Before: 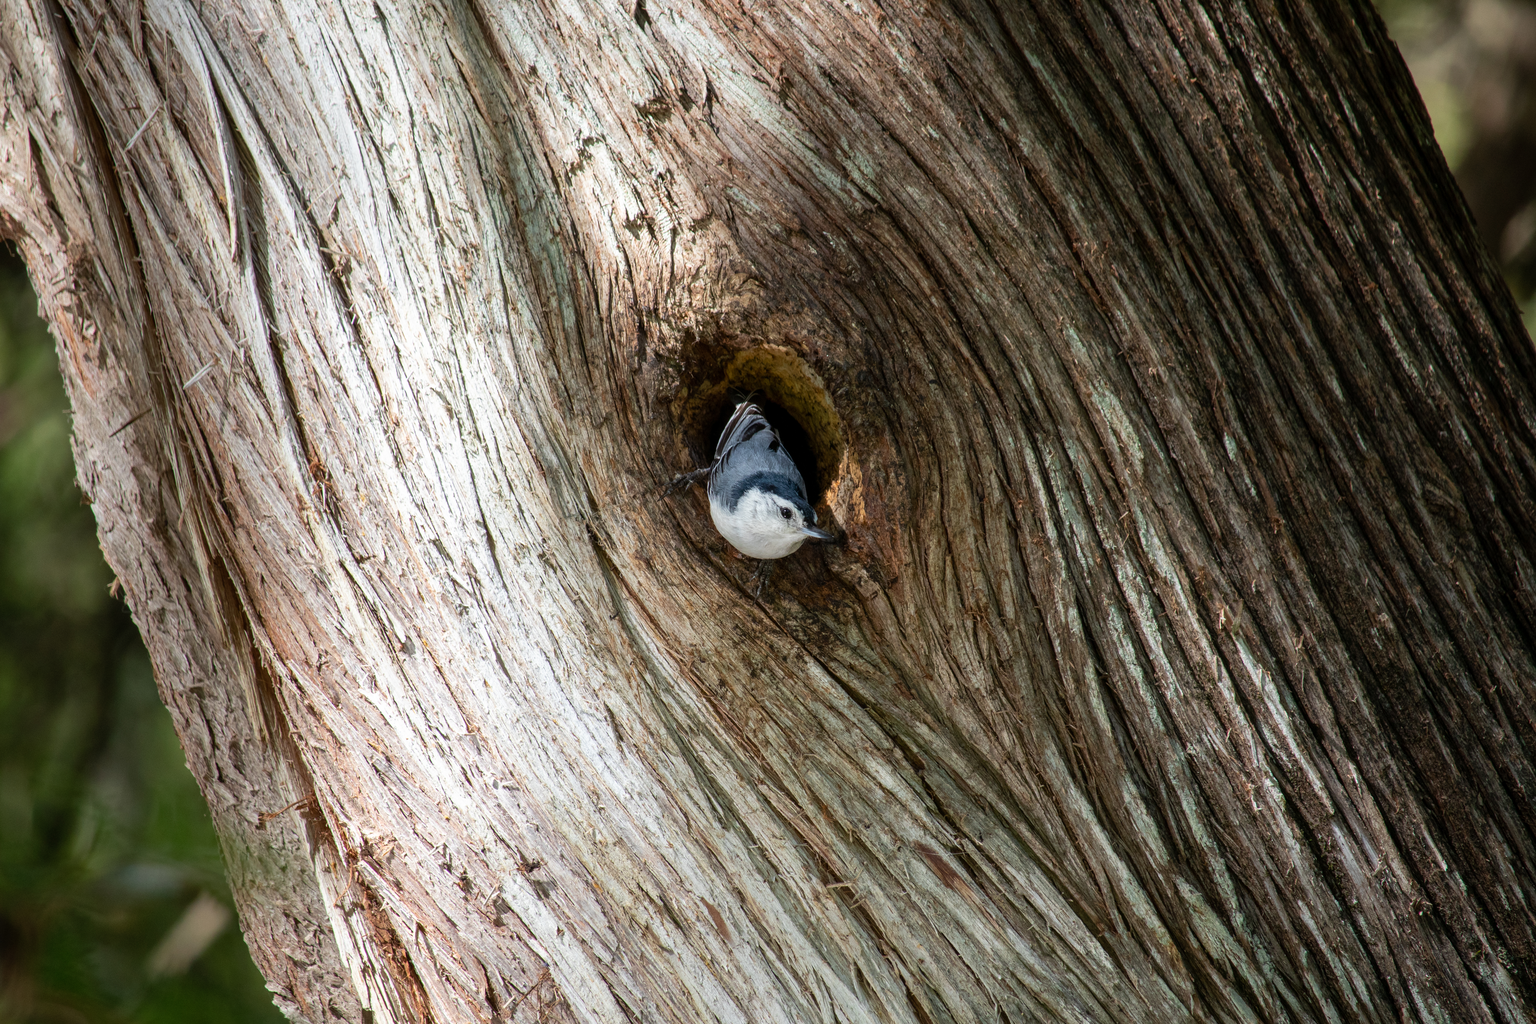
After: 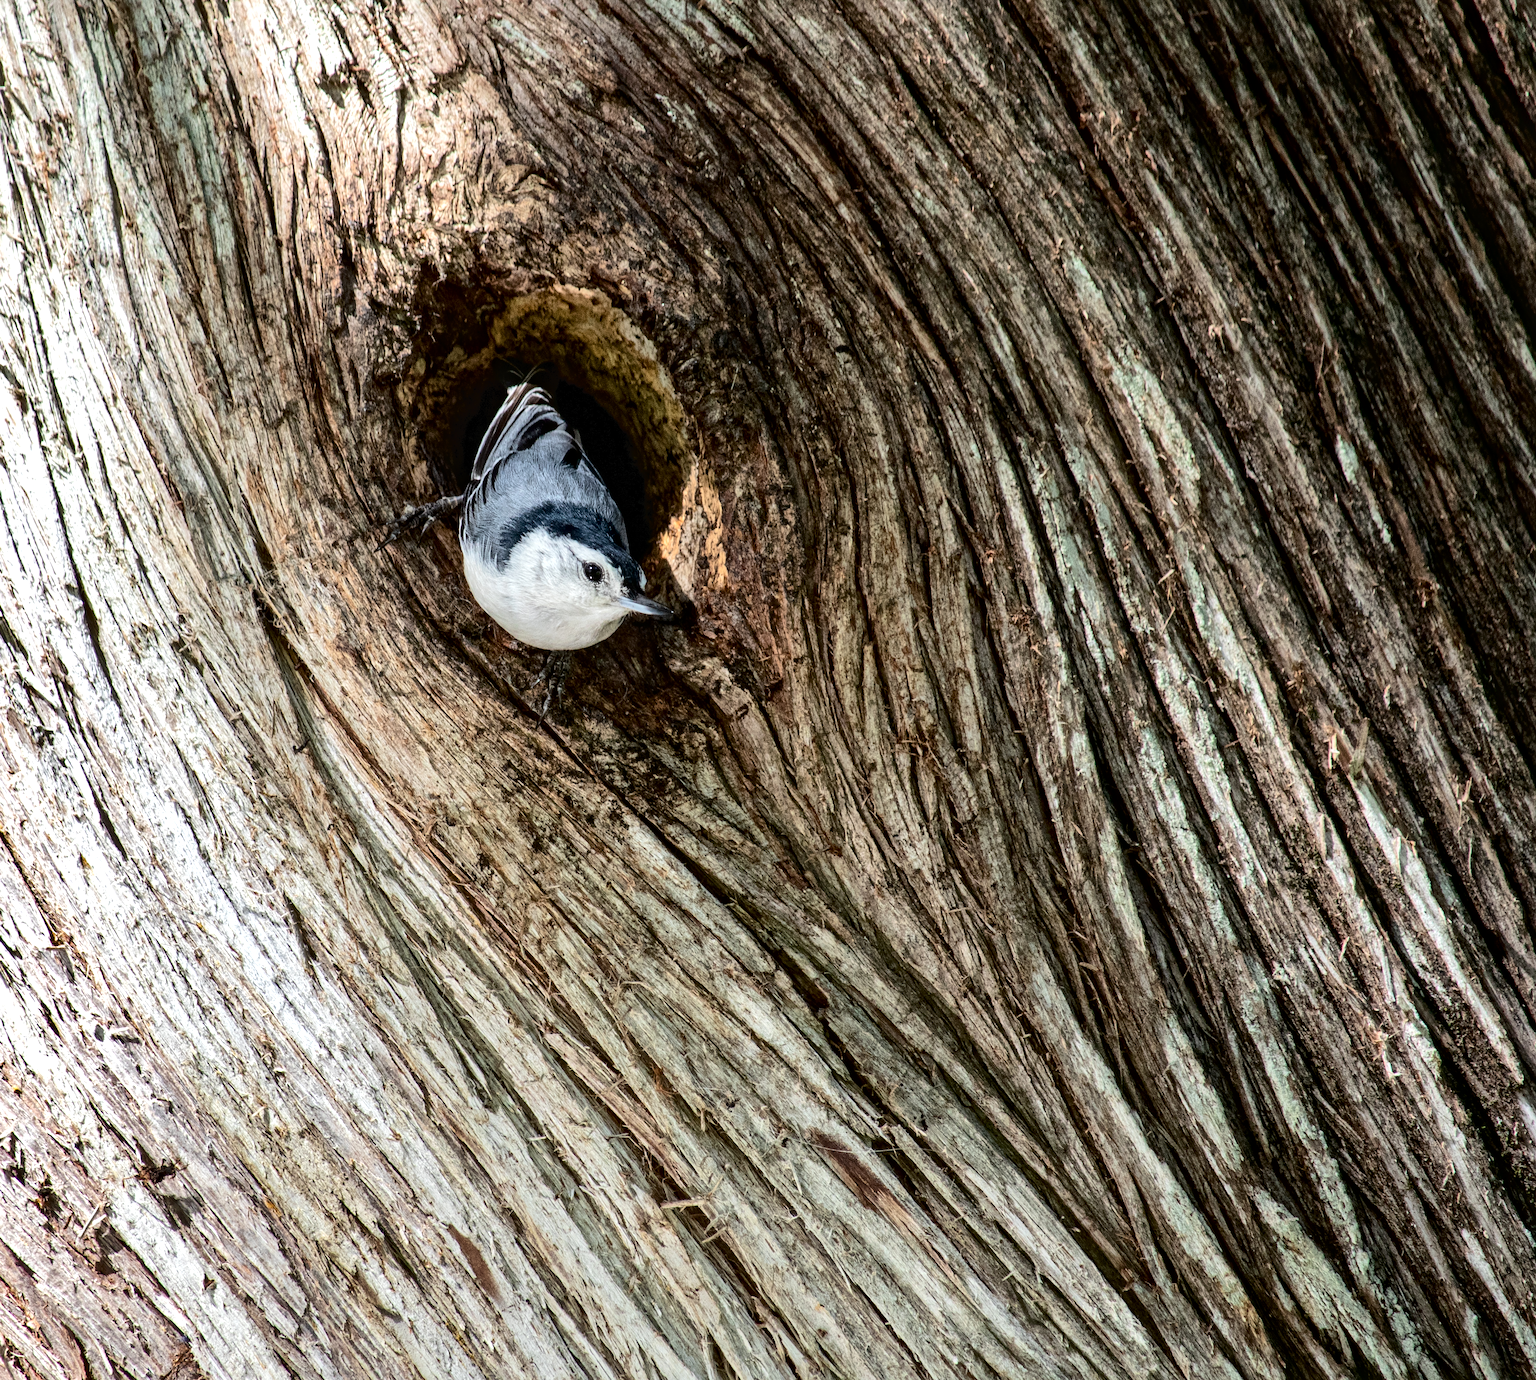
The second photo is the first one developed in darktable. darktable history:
tone curve: curves: ch0 [(0, 0) (0.003, 0.019) (0.011, 0.021) (0.025, 0.023) (0.044, 0.026) (0.069, 0.037) (0.1, 0.059) (0.136, 0.088) (0.177, 0.138) (0.224, 0.199) (0.277, 0.279) (0.335, 0.376) (0.399, 0.481) (0.468, 0.581) (0.543, 0.658) (0.623, 0.735) (0.709, 0.8) (0.801, 0.861) (0.898, 0.928) (1, 1)], color space Lab, independent channels, preserve colors none
shadows and highlights: radius 169.94, shadows 26.32, white point adjustment 3.11, highlights -67.99, highlights color adjustment 45.56%, soften with gaussian
crop and rotate: left 28.469%, top 17.244%, right 12.637%, bottom 3.349%
local contrast: mode bilateral grid, contrast 21, coarseness 21, detail 150%, midtone range 0.2
